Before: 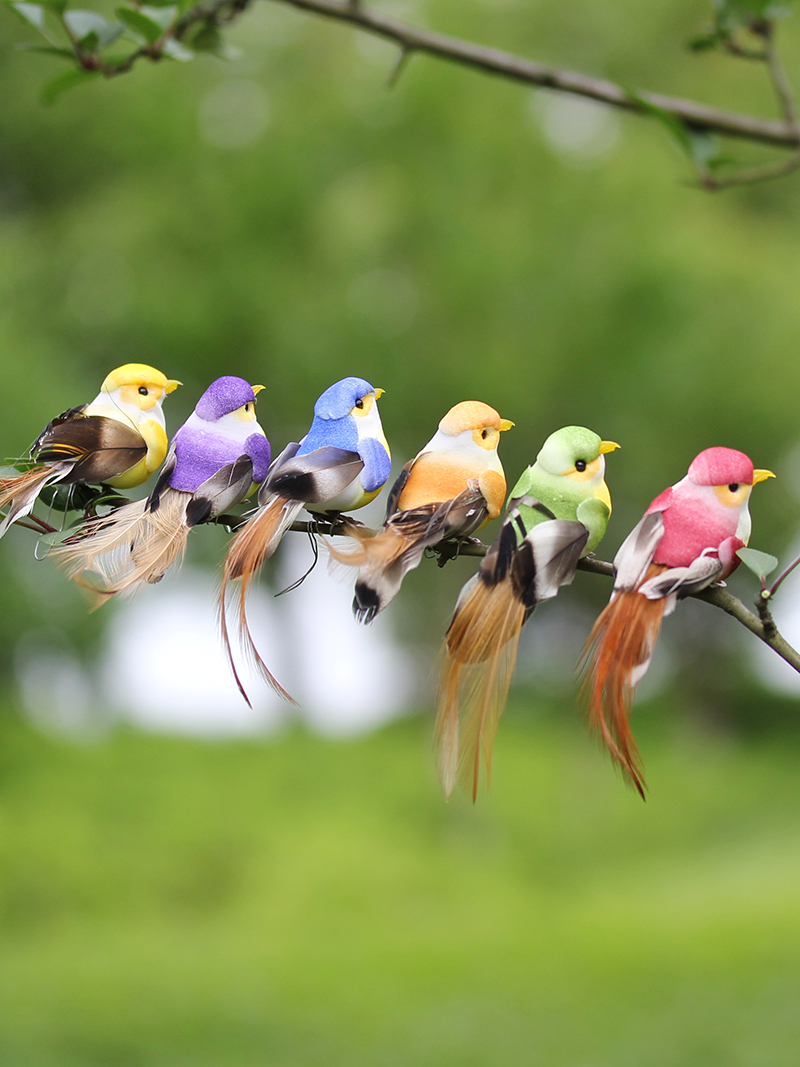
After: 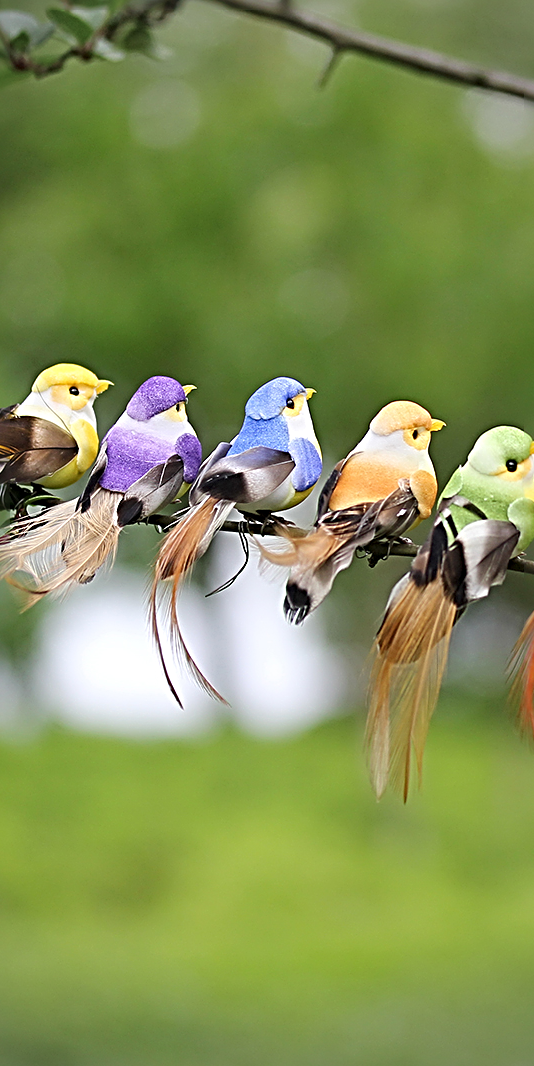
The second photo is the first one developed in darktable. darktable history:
sharpen: radius 3.681, amount 0.922
crop and rotate: left 8.679%, right 24.528%
vignetting: brightness -0.29, center (0, 0.005)
